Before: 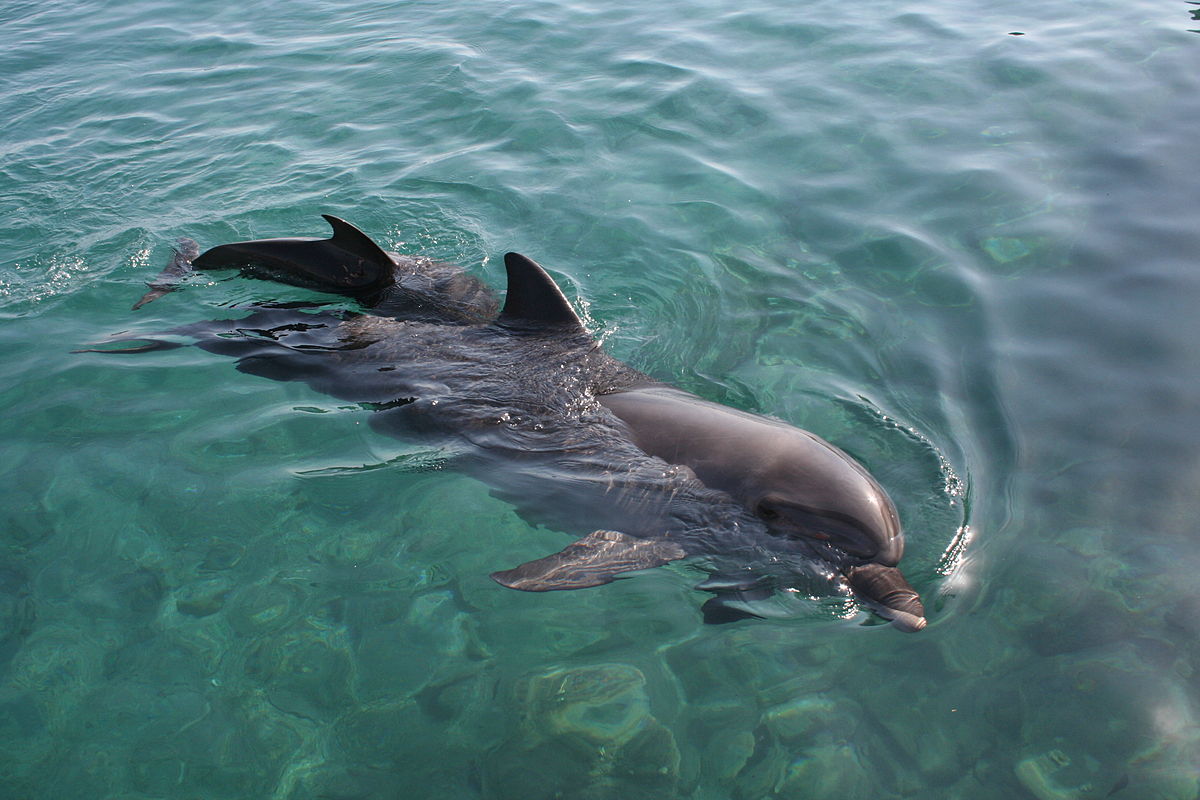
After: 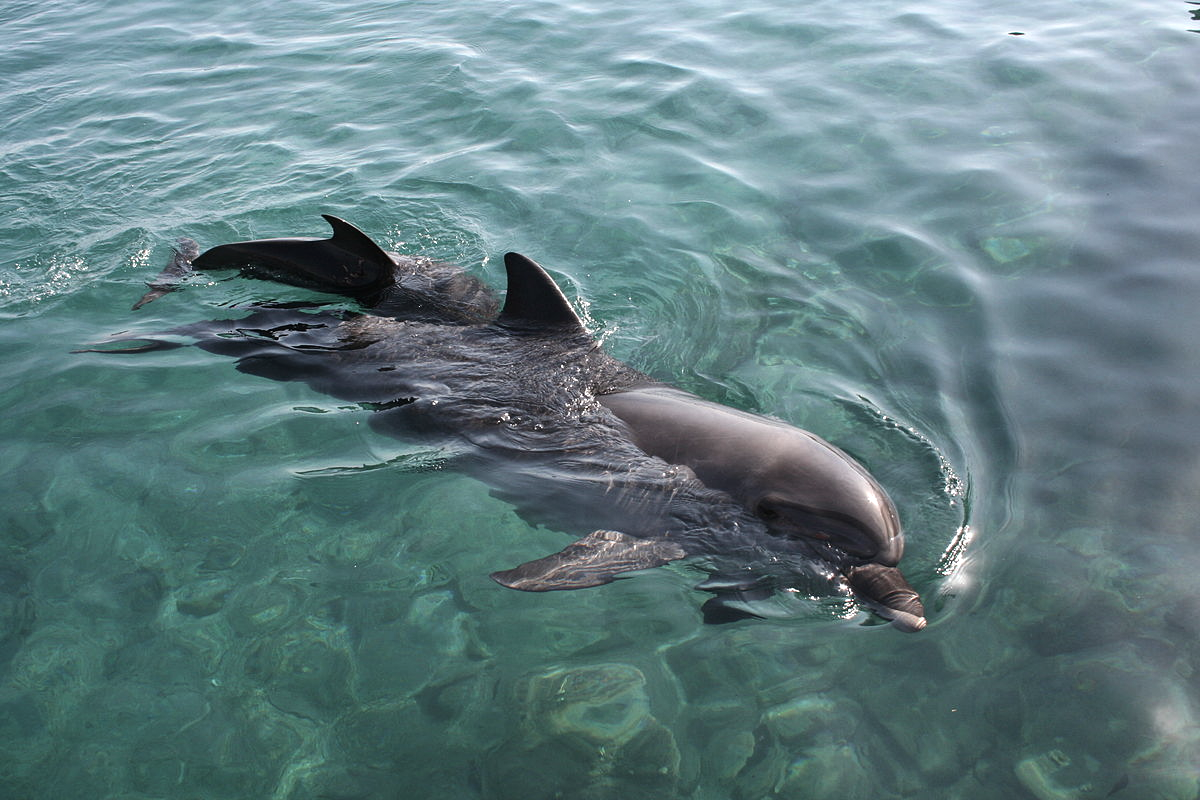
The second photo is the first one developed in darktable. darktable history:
tone equalizer: -8 EV -0.417 EV, -7 EV -0.389 EV, -6 EV -0.333 EV, -5 EV -0.222 EV, -3 EV 0.222 EV, -2 EV 0.333 EV, -1 EV 0.389 EV, +0 EV 0.417 EV, edges refinement/feathering 500, mask exposure compensation -1.57 EV, preserve details no
color correction: saturation 0.8
